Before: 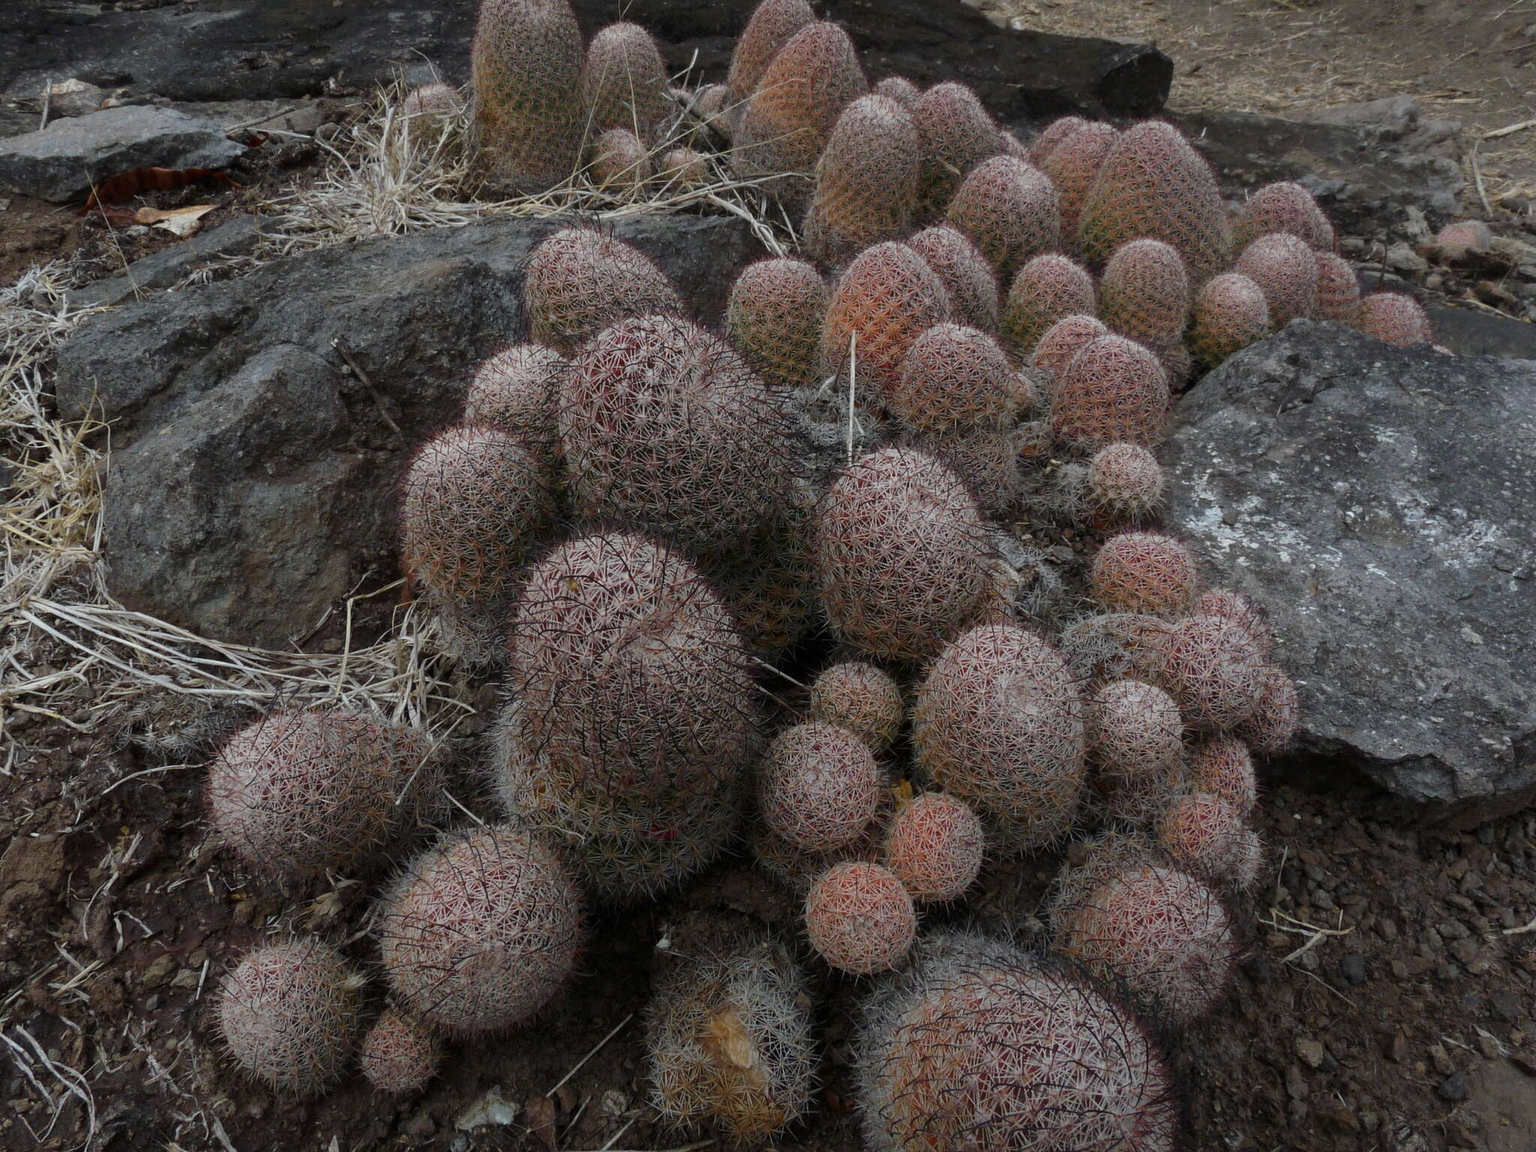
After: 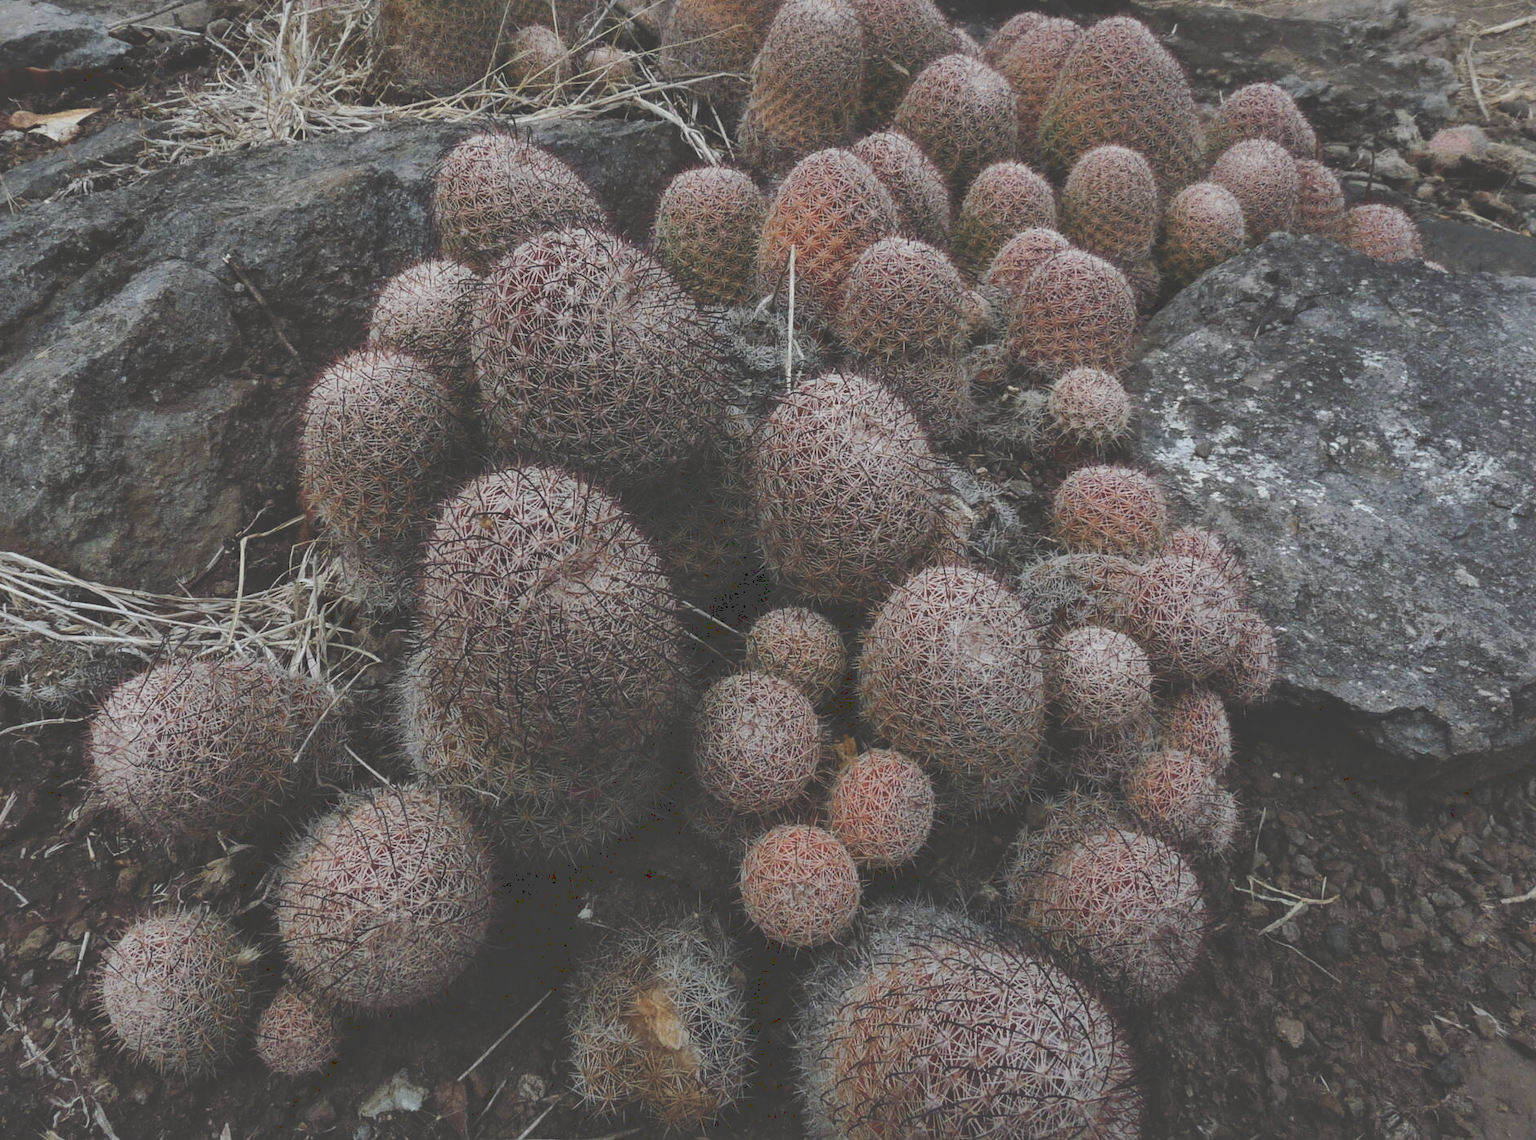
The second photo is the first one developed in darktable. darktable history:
tone curve: curves: ch0 [(0, 0) (0.003, 0.264) (0.011, 0.264) (0.025, 0.265) (0.044, 0.269) (0.069, 0.273) (0.1, 0.28) (0.136, 0.292) (0.177, 0.309) (0.224, 0.336) (0.277, 0.371) (0.335, 0.412) (0.399, 0.469) (0.468, 0.533) (0.543, 0.595) (0.623, 0.66) (0.709, 0.73) (0.801, 0.8) (0.898, 0.854) (1, 1)], preserve colors none
local contrast: mode bilateral grid, contrast 20, coarseness 50, detail 130%, midtone range 0.2
rotate and perspective: automatic cropping original format, crop left 0, crop top 0
crop and rotate: left 8.262%, top 9.226%
